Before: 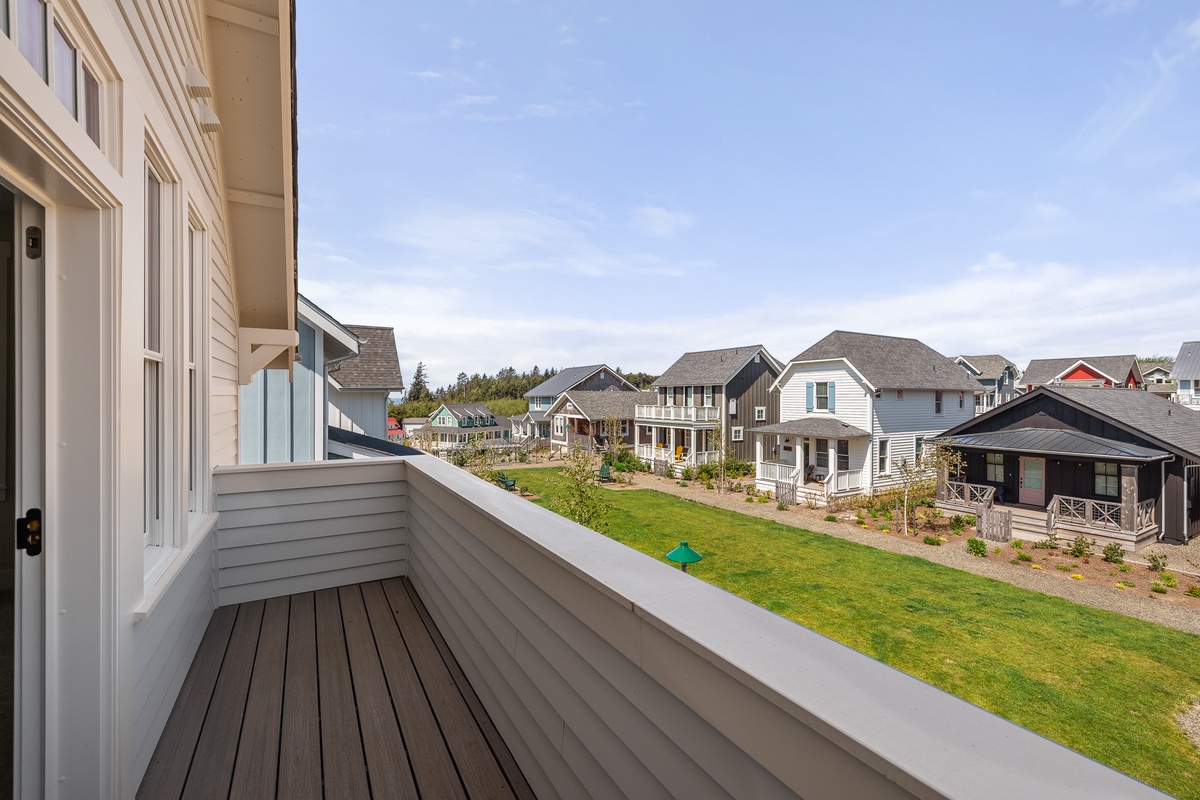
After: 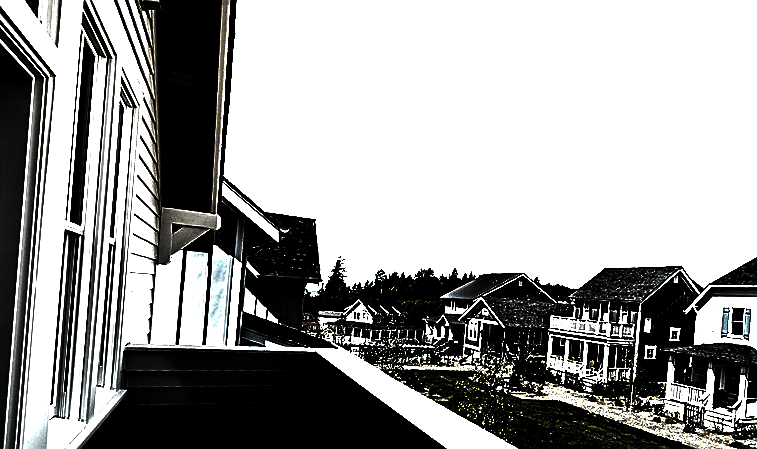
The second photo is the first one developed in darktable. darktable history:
exposure: black level correction 0, exposure 1.199 EV, compensate highlight preservation false
levels: levels [0.721, 0.937, 0.997]
crop and rotate: angle -4.6°, left 1.977%, top 7.049%, right 27.484%, bottom 30.232%
sharpen: on, module defaults
color calibration: illuminant as shot in camera, x 0.358, y 0.373, temperature 4628.91 K, gamut compression 0.994
color correction: highlights a* -8.6, highlights b* 3.1
